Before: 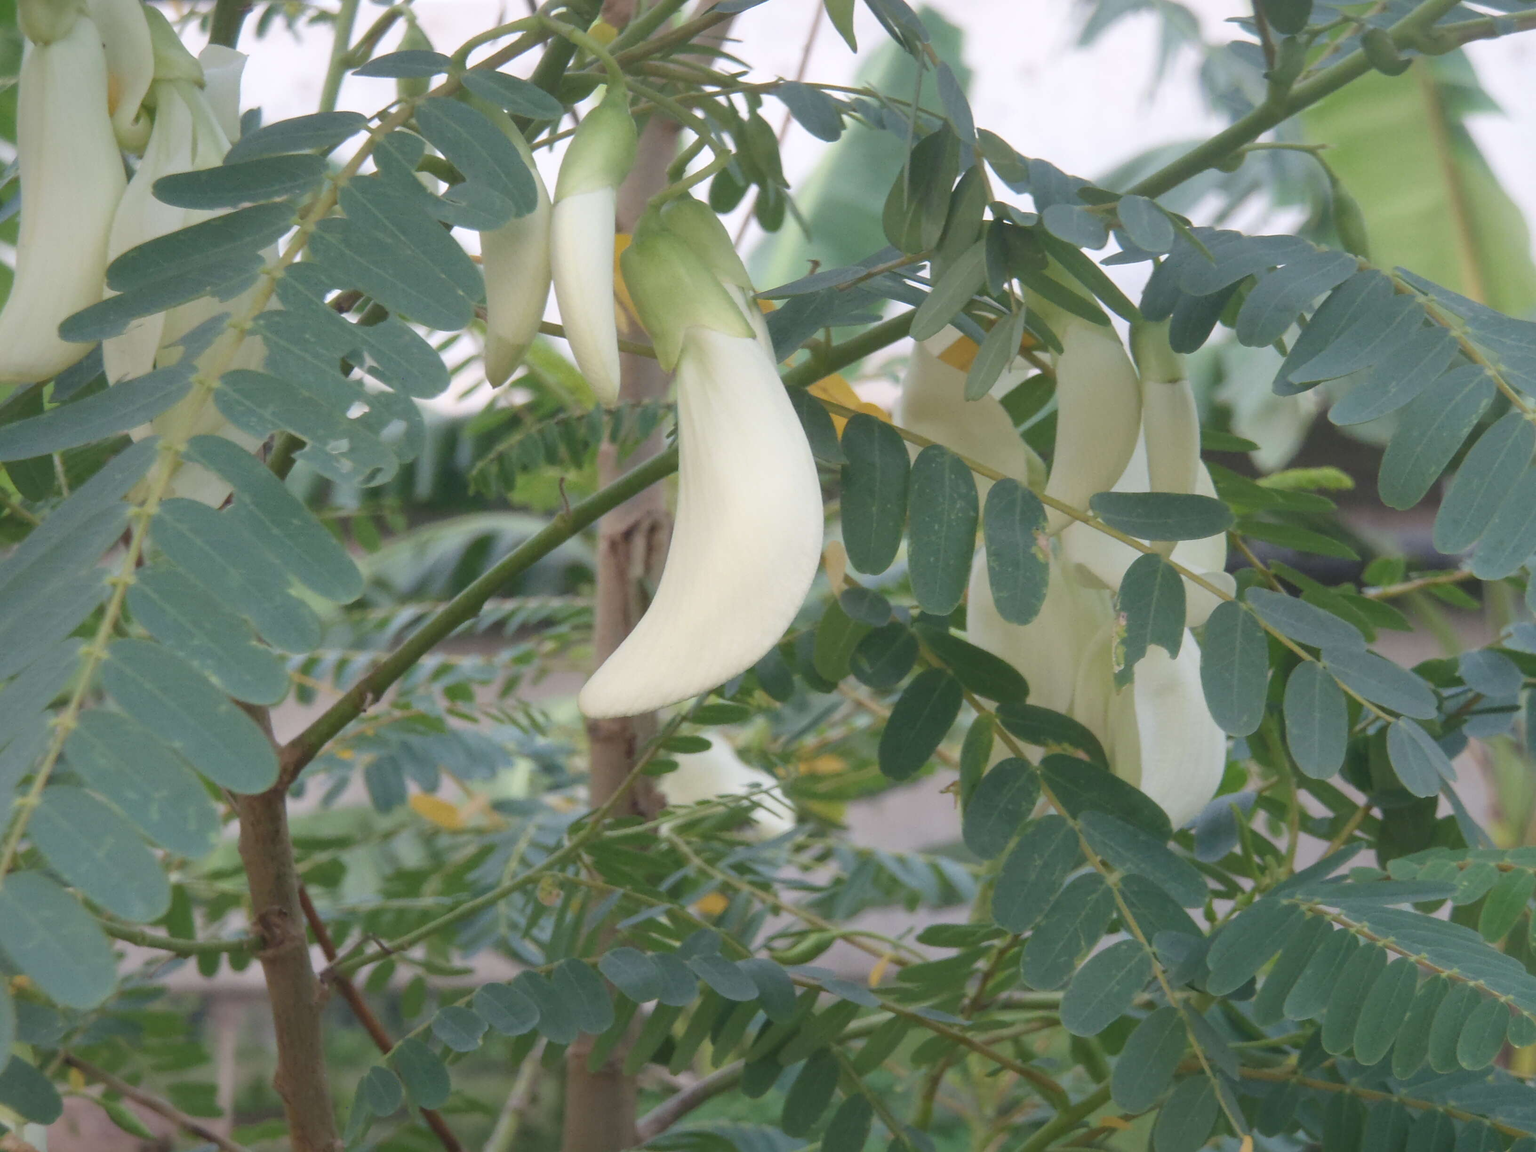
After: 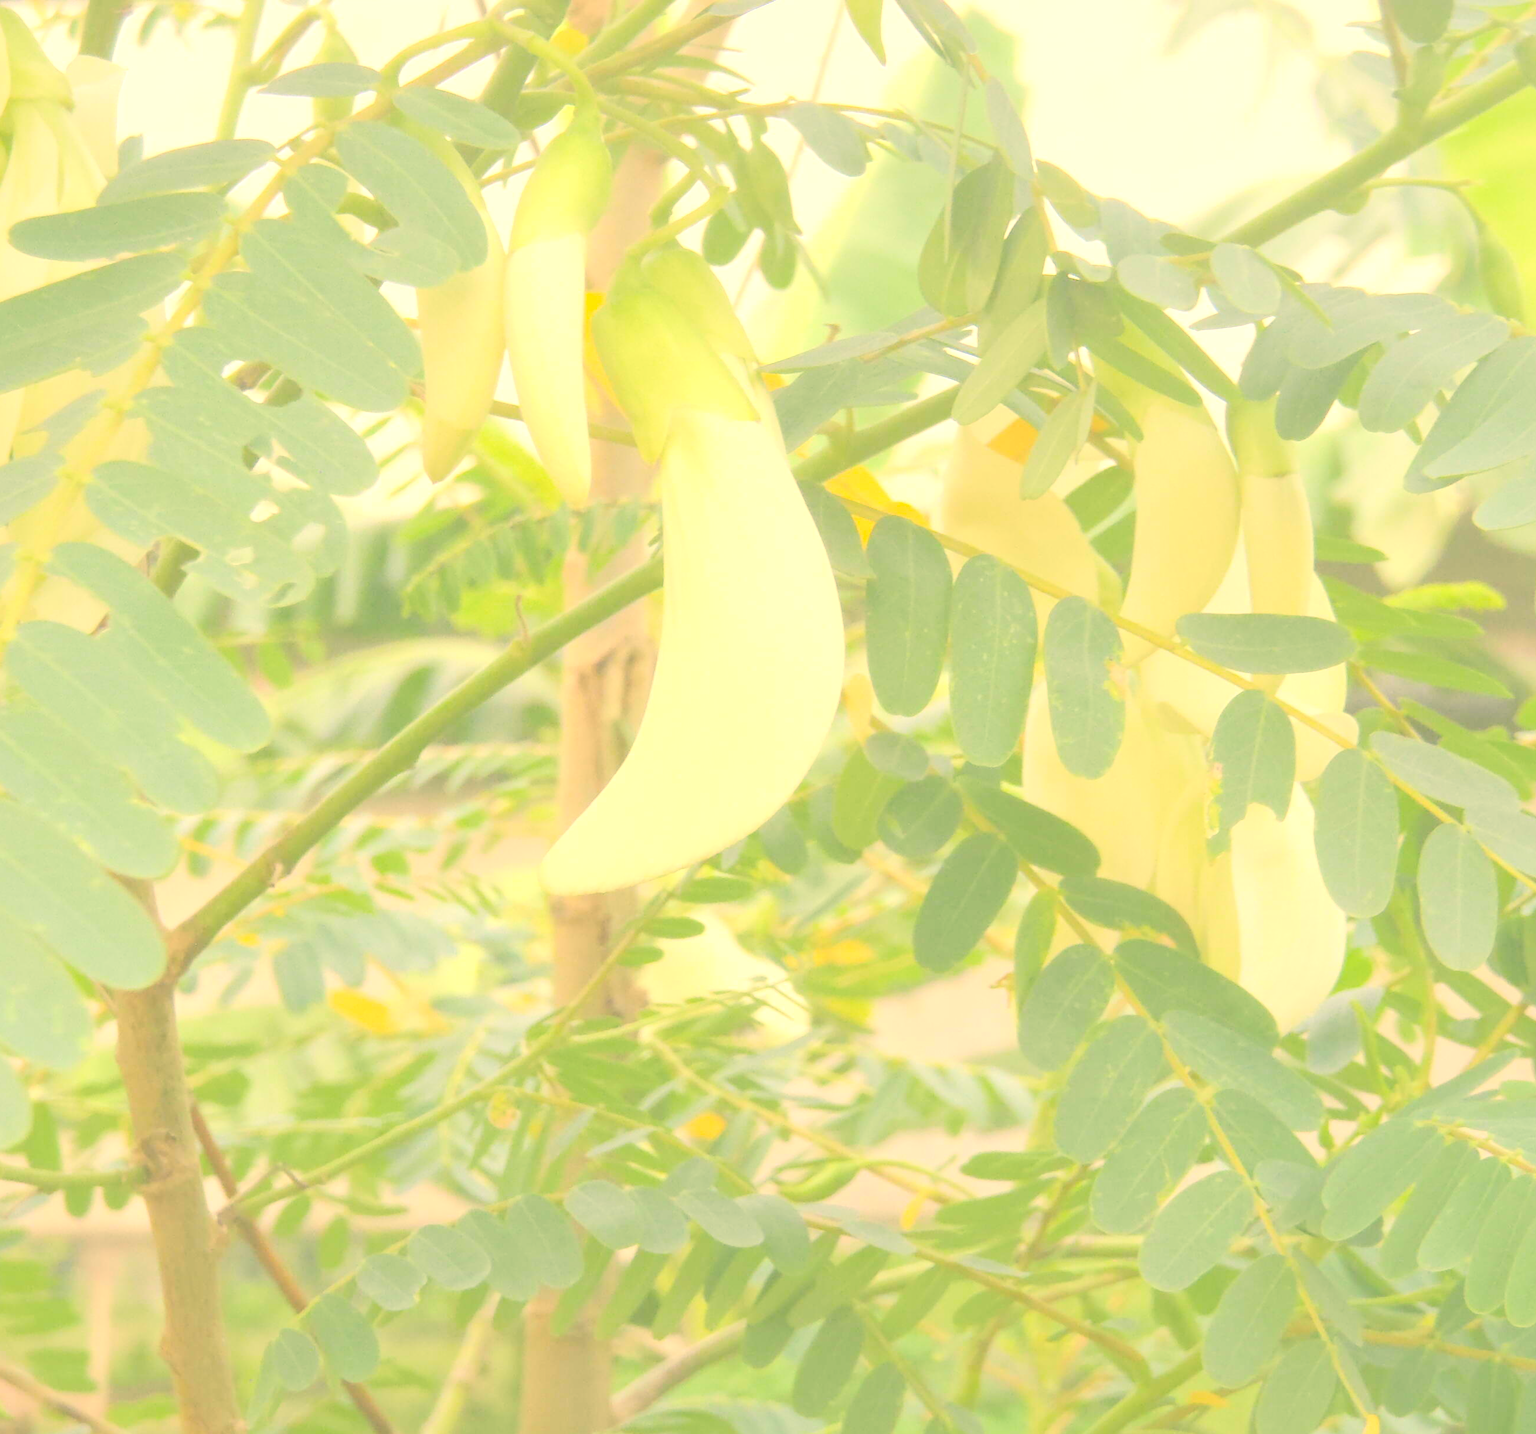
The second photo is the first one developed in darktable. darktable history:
exposure: exposure 1 EV, compensate highlight preservation false
crop and rotate: left 9.523%, right 10.187%
color correction: highlights a* 5.69, highlights b* 32.83, shadows a* -25.69, shadows b* 4
contrast brightness saturation: brightness 0.997
